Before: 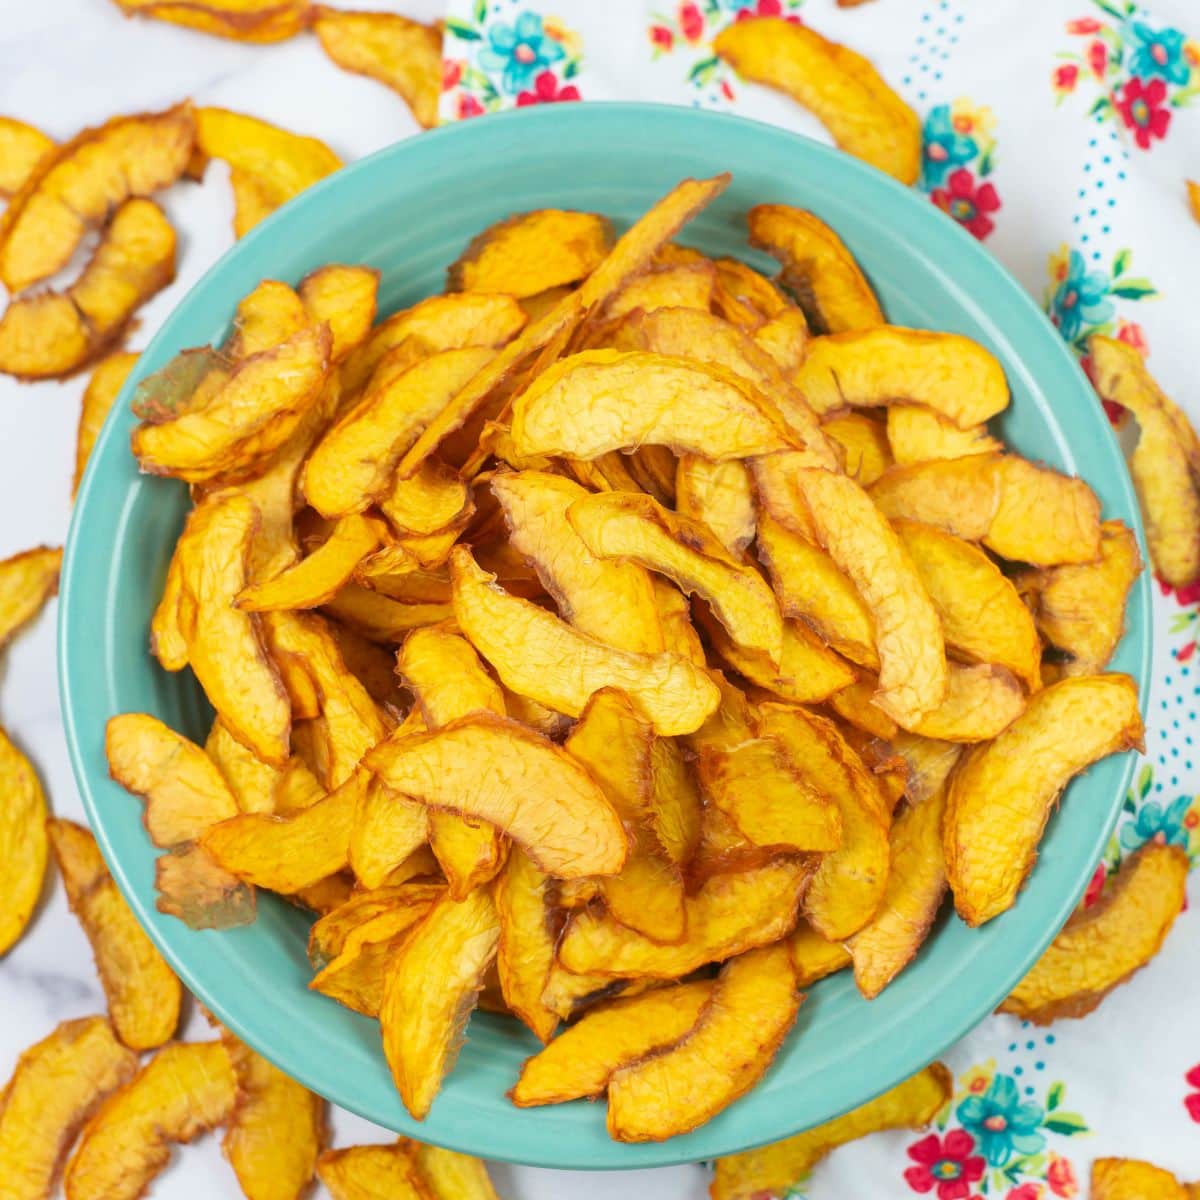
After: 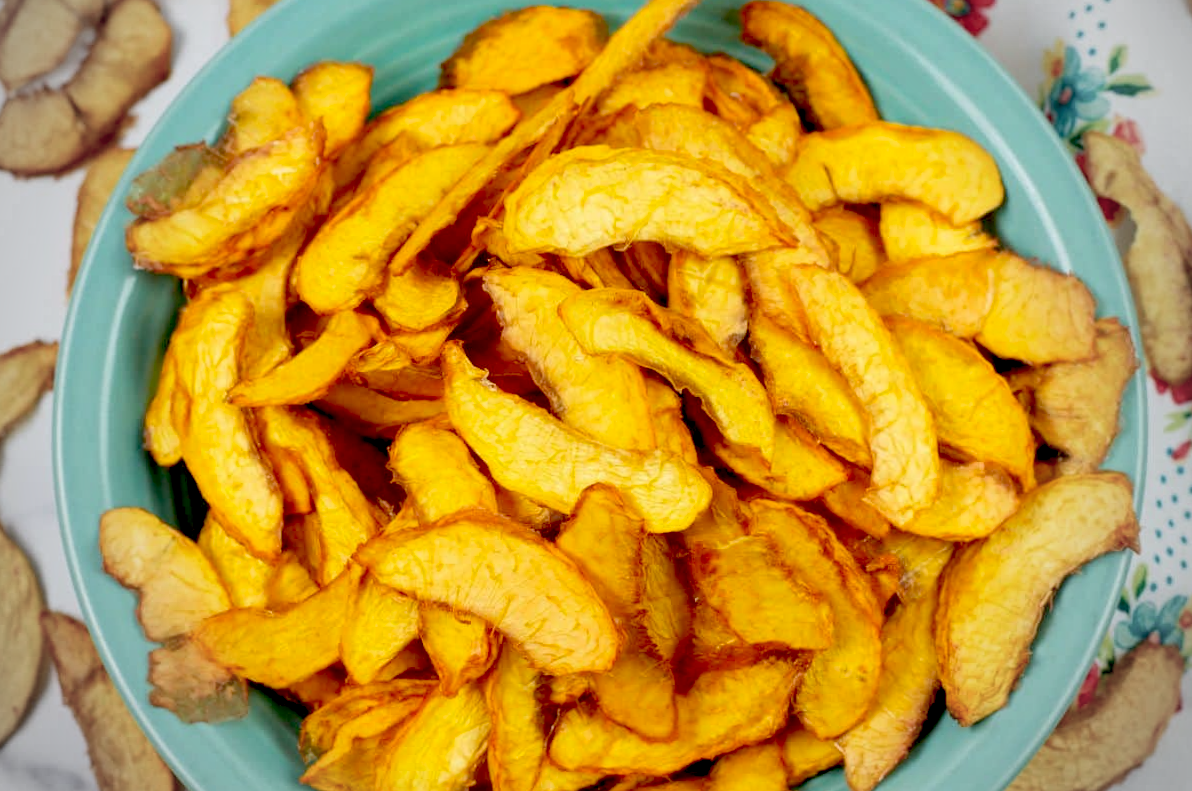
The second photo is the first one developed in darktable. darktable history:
crop: top 16.727%, bottom 16.727%
rotate and perspective: rotation 0.192°, lens shift (horizontal) -0.015, crop left 0.005, crop right 0.996, crop top 0.006, crop bottom 0.99
exposure: black level correction 0.047, exposure 0.013 EV, compensate highlight preservation false
vignetting: fall-off start 67.15%, brightness -0.442, saturation -0.691, width/height ratio 1.011, unbound false
